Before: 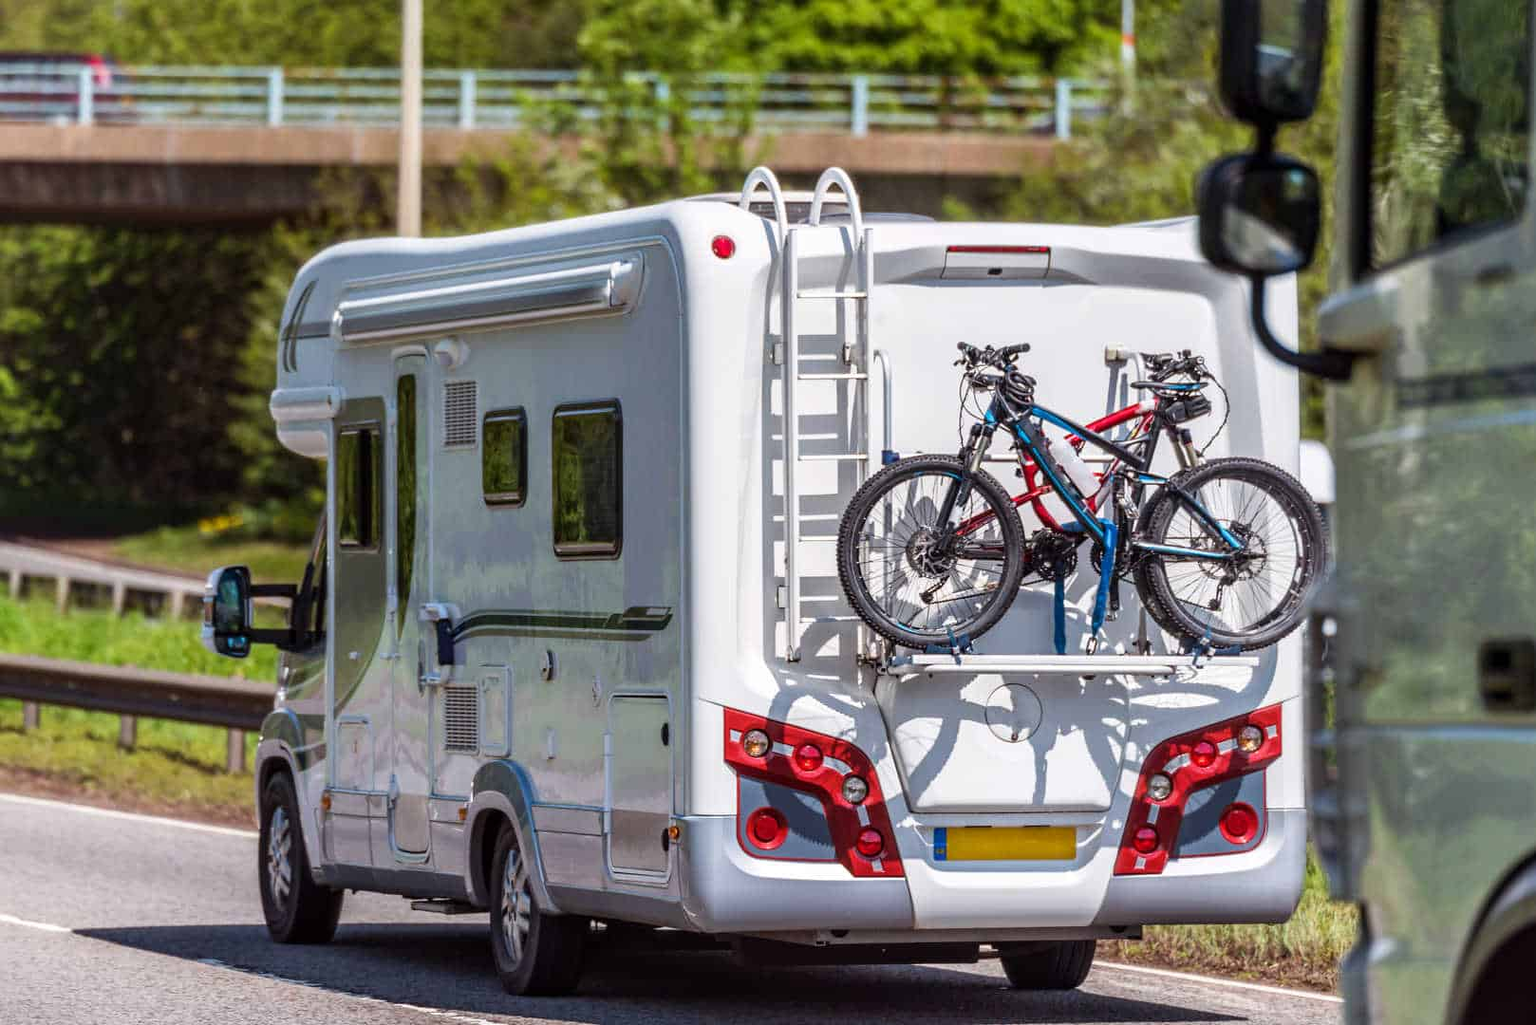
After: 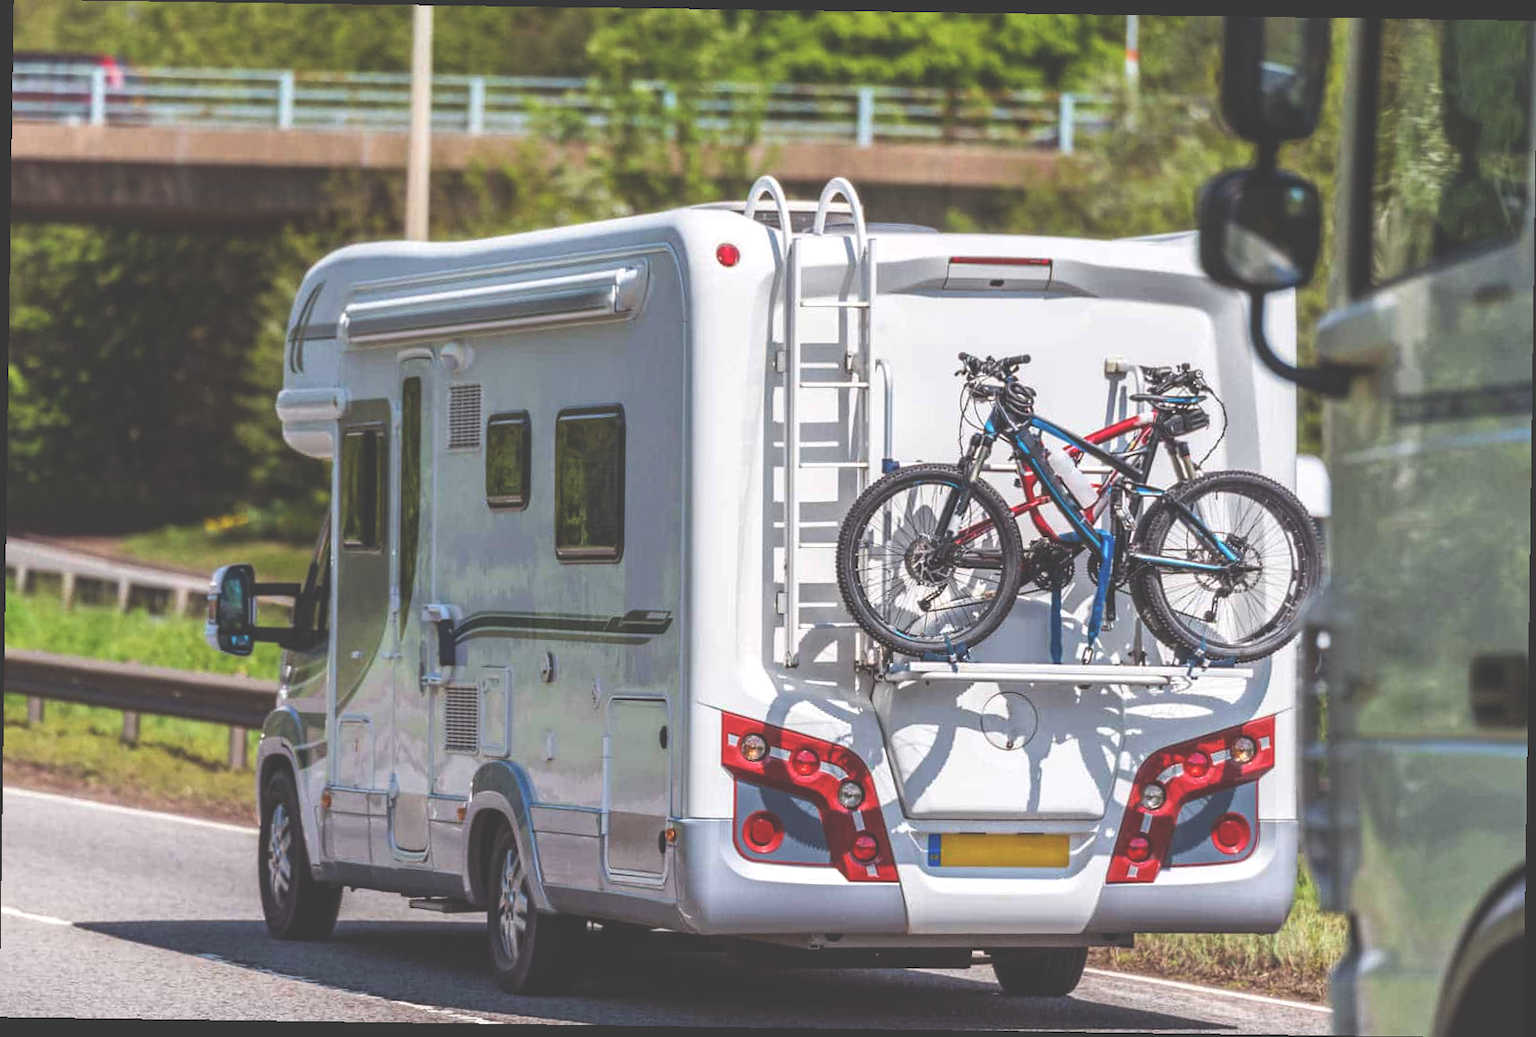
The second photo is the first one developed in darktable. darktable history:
rotate and perspective: rotation 0.8°, automatic cropping off
exposure: black level correction -0.041, exposure 0.064 EV, compensate highlight preservation false
